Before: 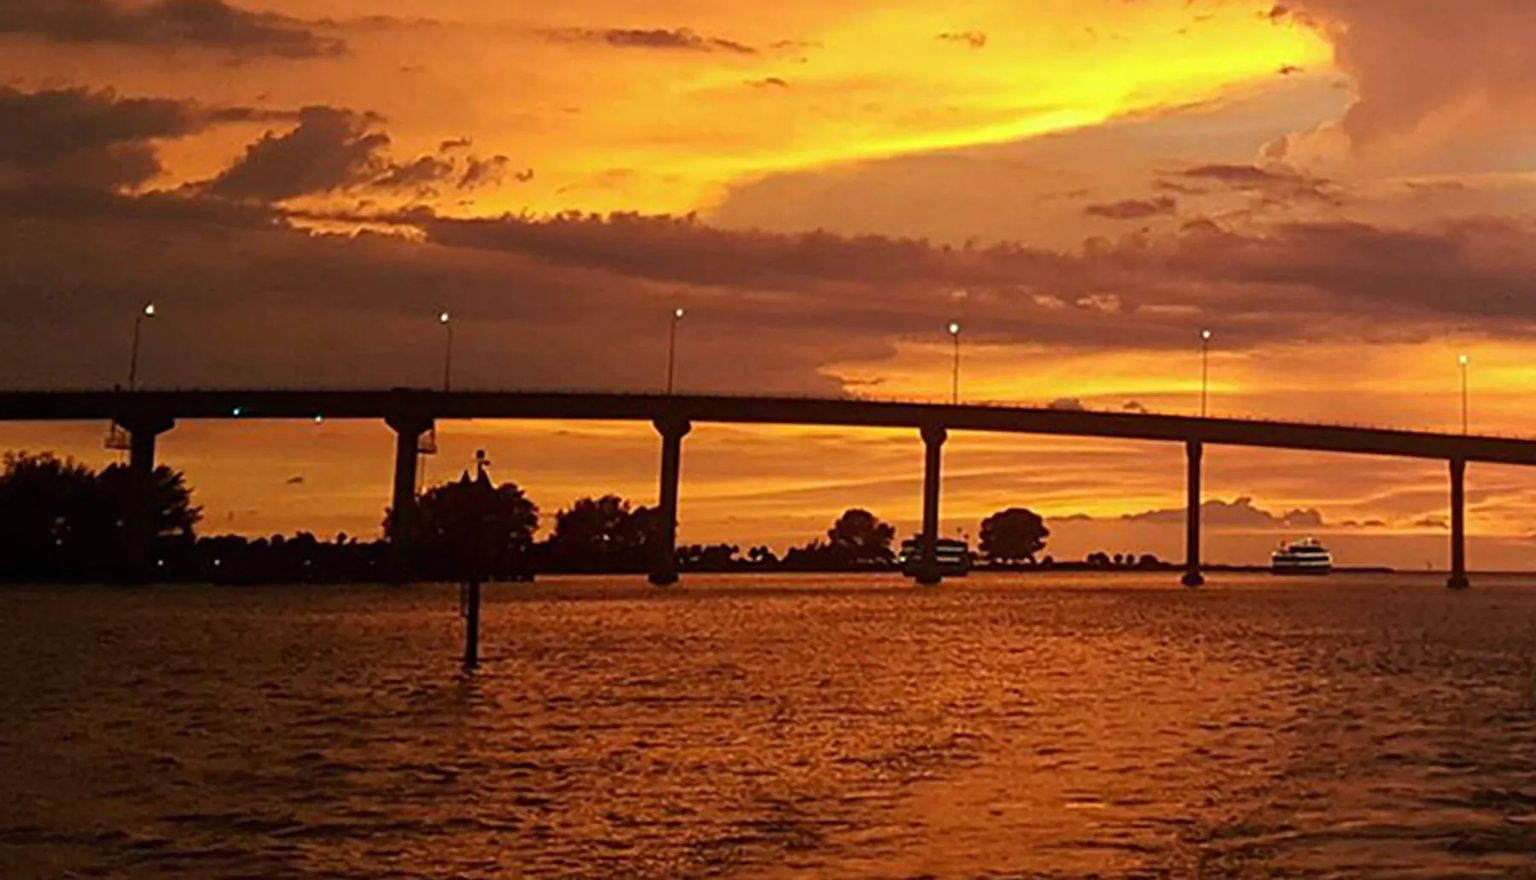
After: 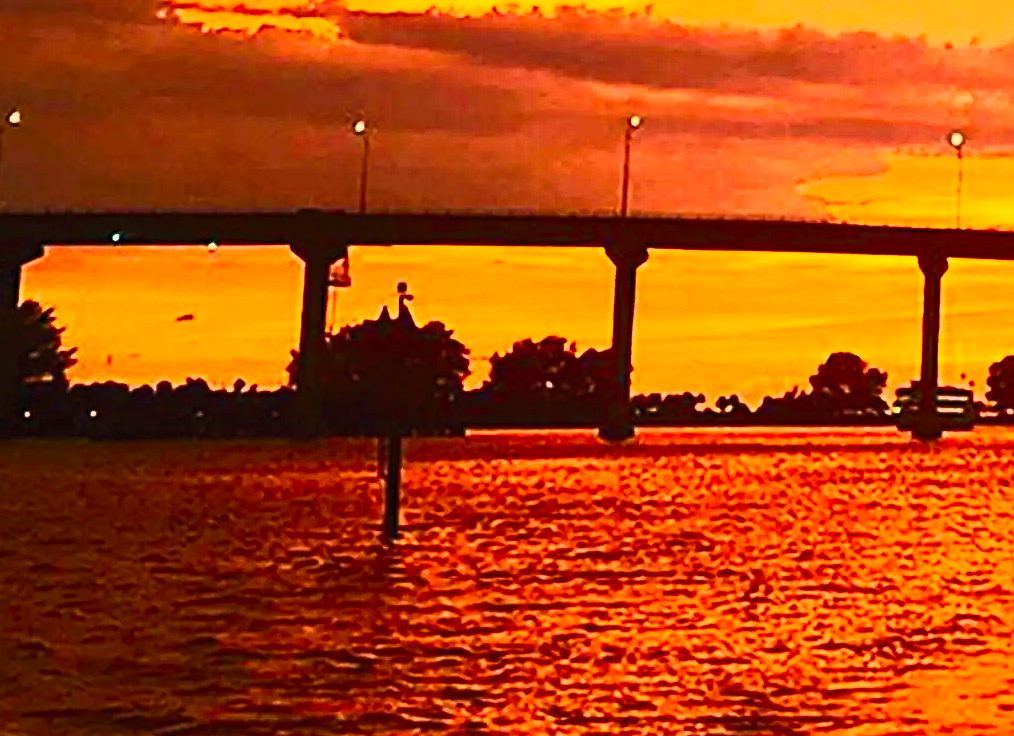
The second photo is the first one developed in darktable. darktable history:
color correction: highlights a* 17.88, highlights b* 18.79
crop: left 8.966%, top 23.852%, right 34.699%, bottom 4.703%
exposure: exposure 0.6 EV, compensate highlight preservation false
contrast brightness saturation: contrast 0.83, brightness 0.59, saturation 0.59
sharpen: on, module defaults
